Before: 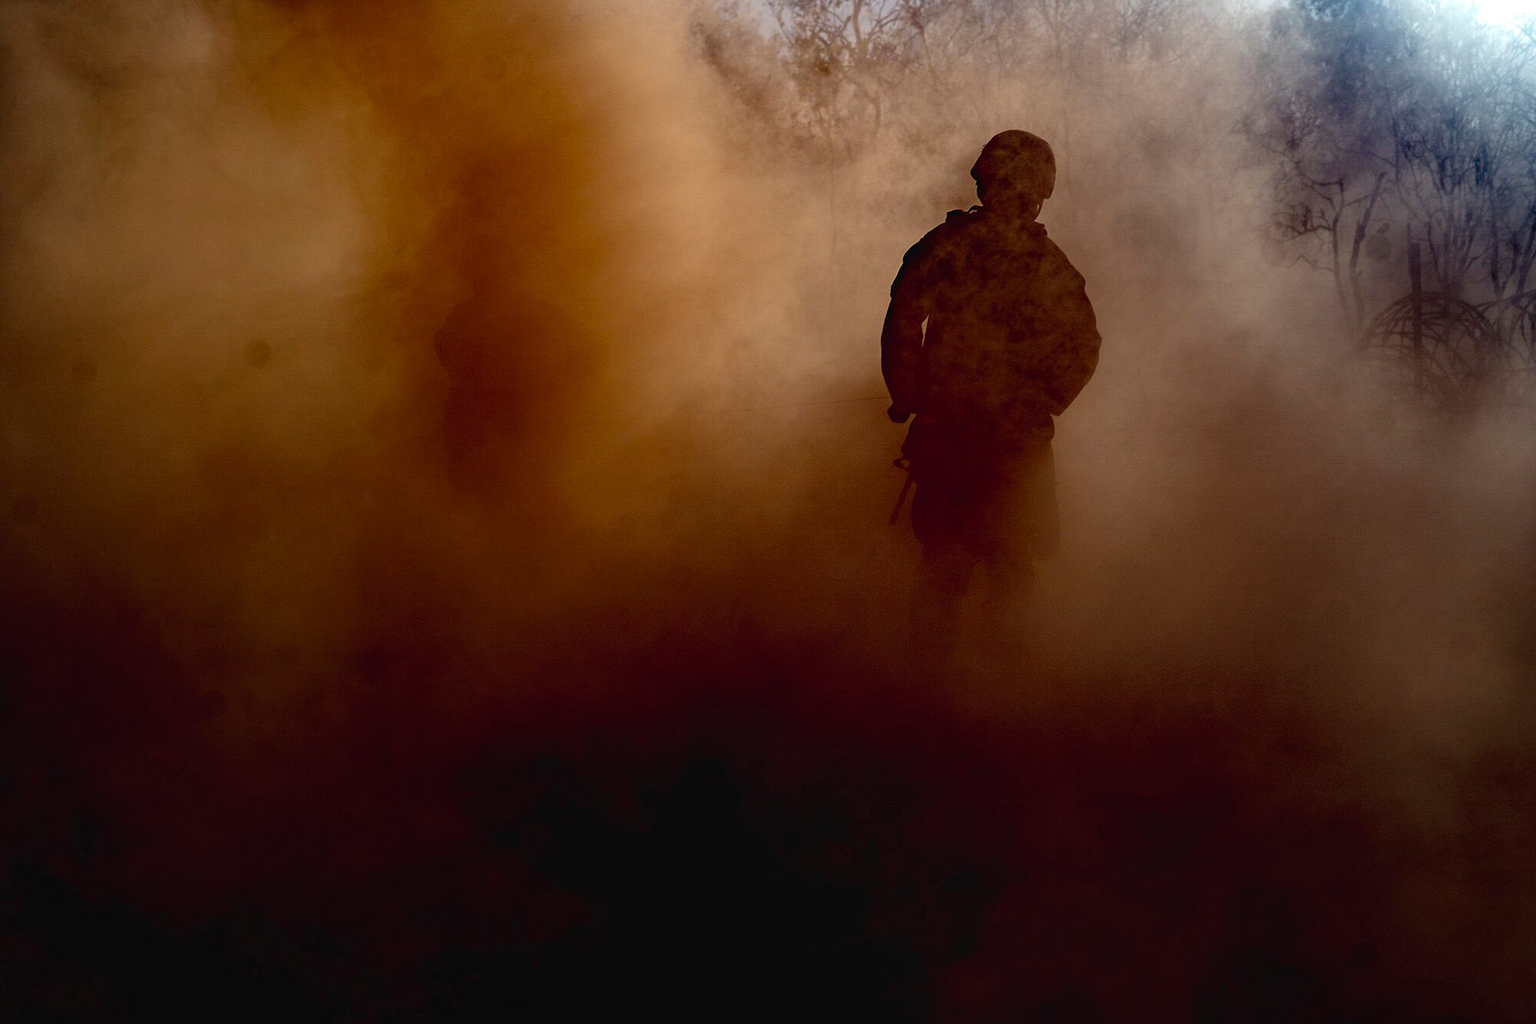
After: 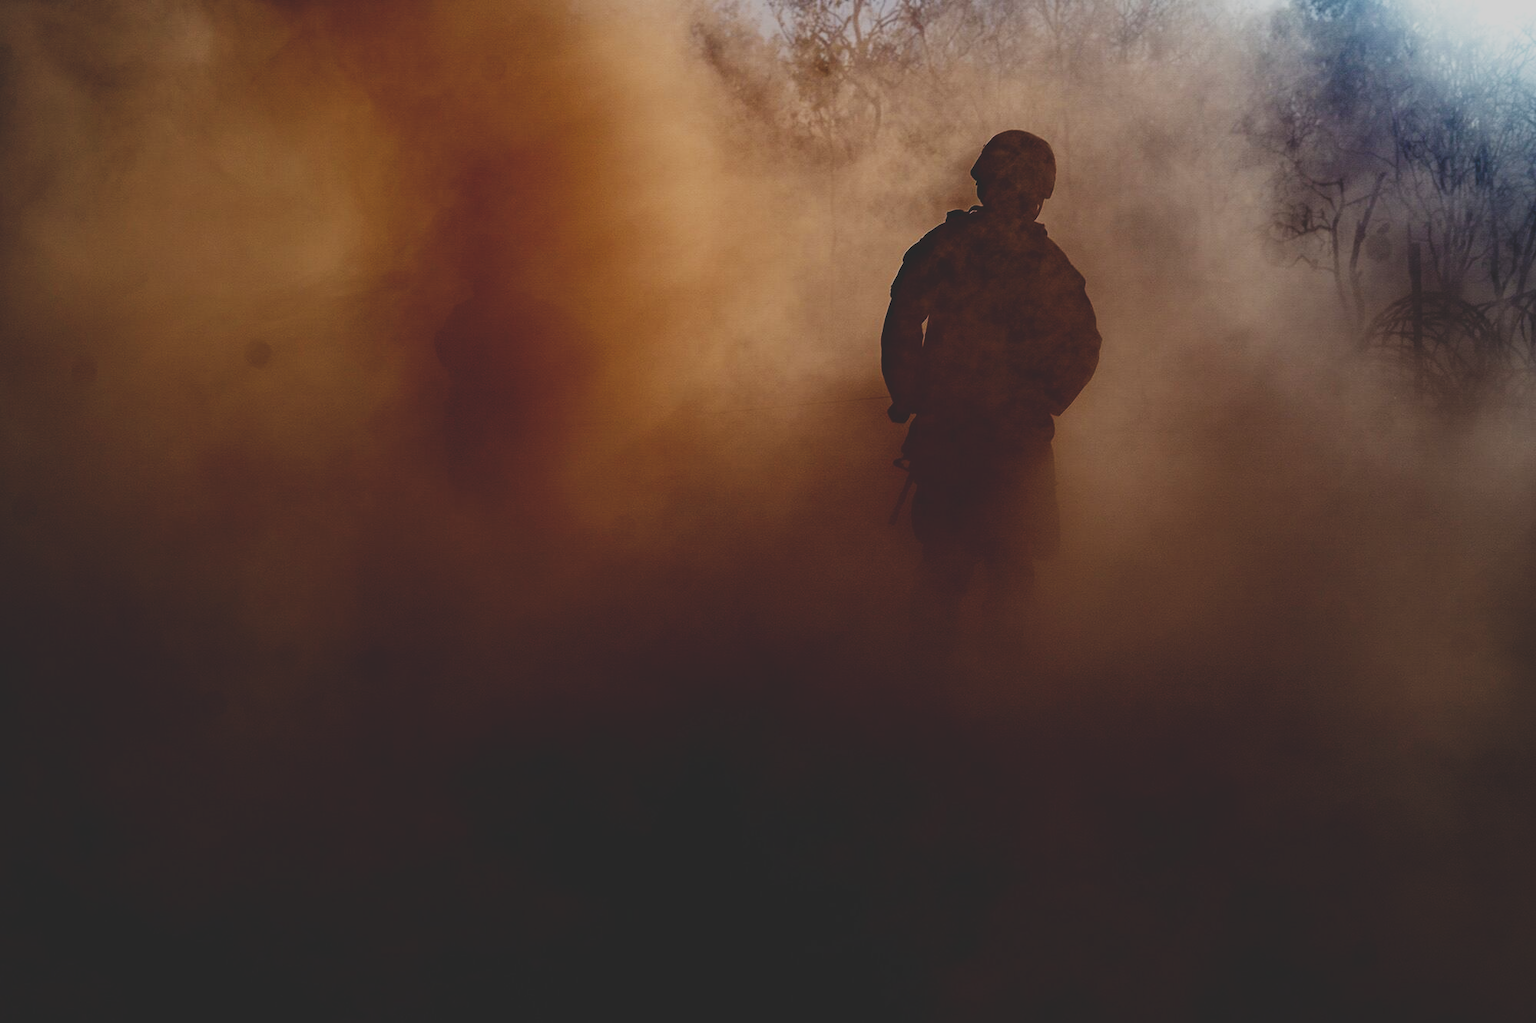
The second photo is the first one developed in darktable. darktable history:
tone curve: curves: ch0 [(0, 0.148) (0.191, 0.225) (0.712, 0.695) (0.864, 0.797) (1, 0.839)], preserve colors none
